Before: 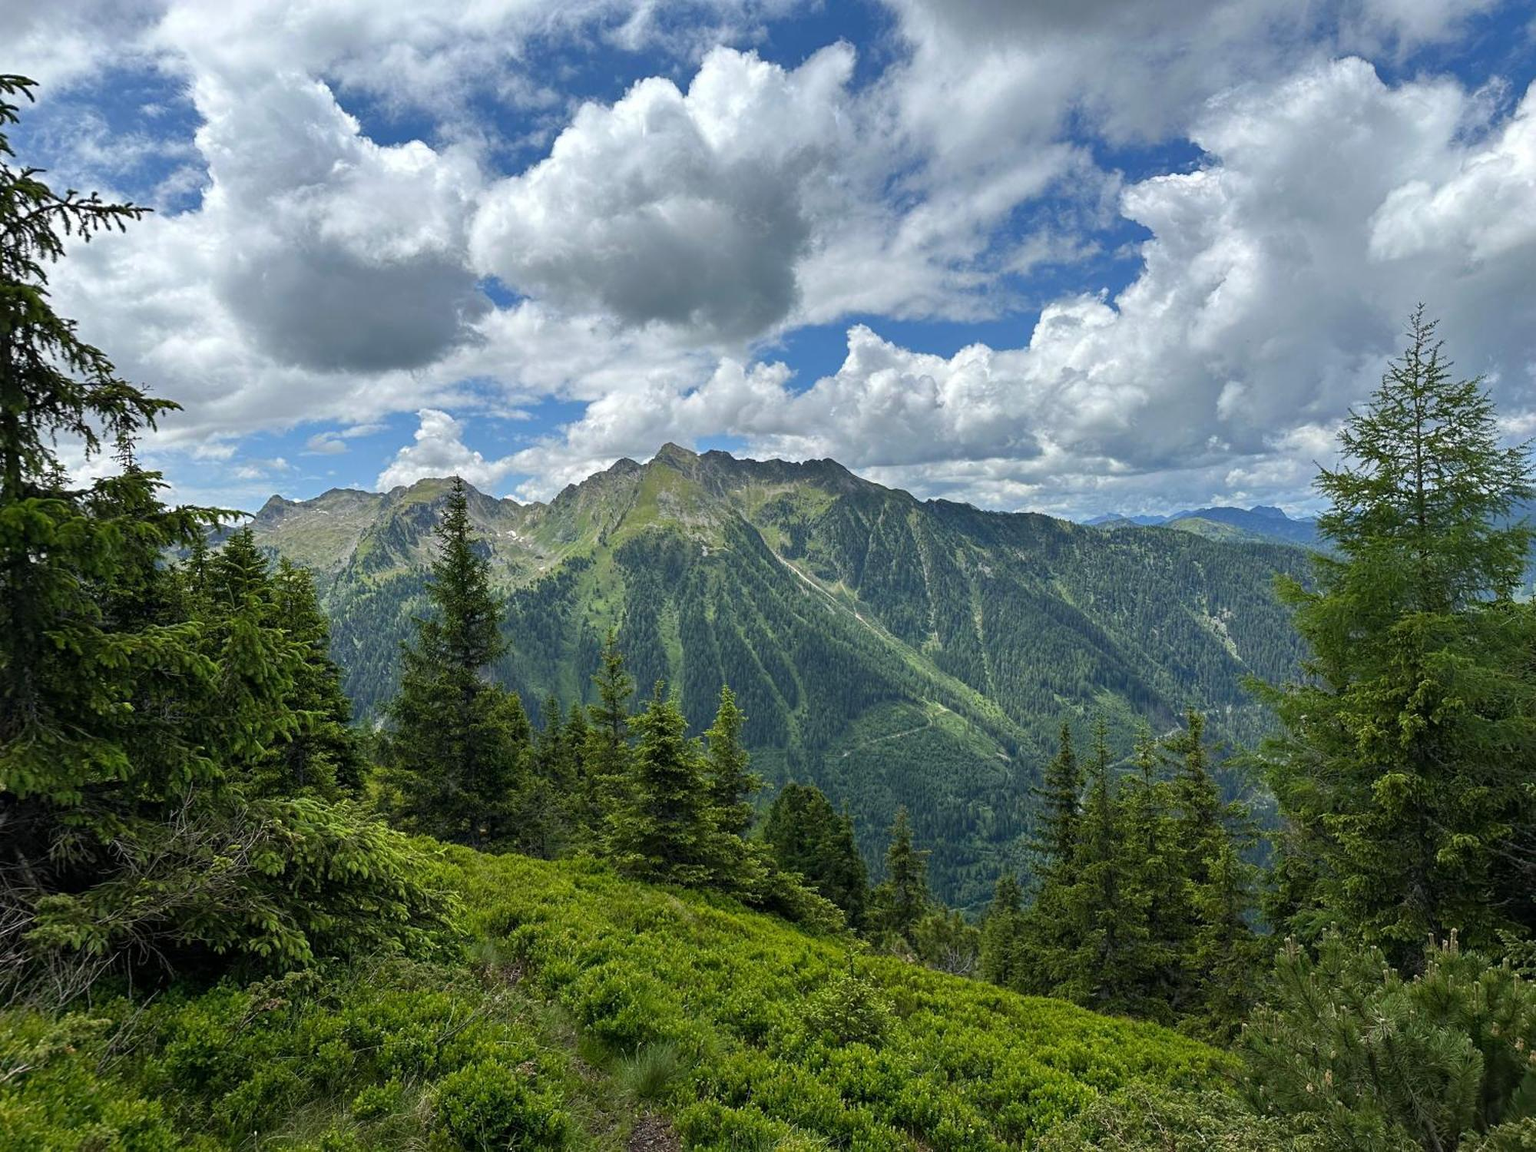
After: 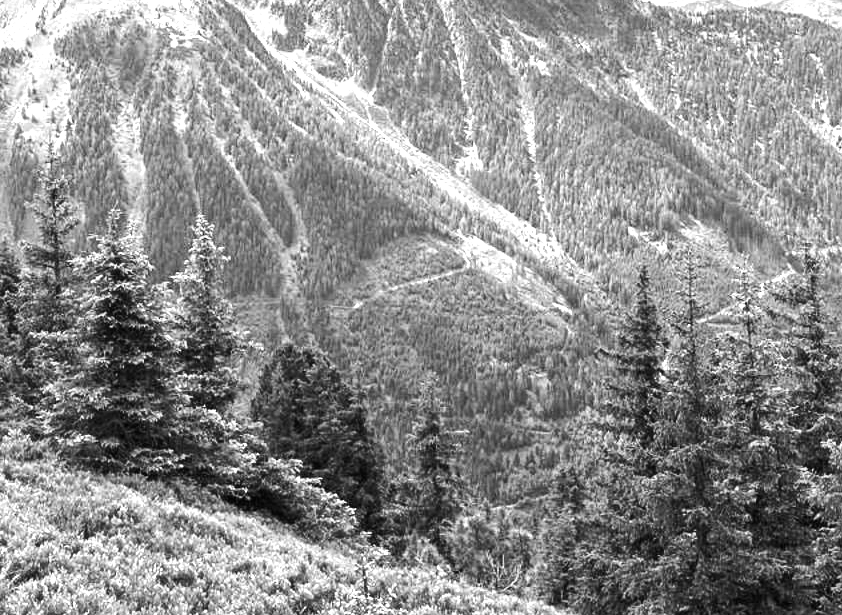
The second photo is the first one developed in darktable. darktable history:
tone equalizer: -8 EV -0.75 EV, -7 EV -0.7 EV, -6 EV -0.6 EV, -5 EV -0.4 EV, -3 EV 0.4 EV, -2 EV 0.6 EV, -1 EV 0.7 EV, +0 EV 0.75 EV, edges refinement/feathering 500, mask exposure compensation -1.57 EV, preserve details no
exposure: black level correction 0, exposure 1.35 EV, compensate exposure bias true, compensate highlight preservation false
monochrome: a -3.63, b -0.465
crop: left 37.221%, top 45.169%, right 20.63%, bottom 13.777%
